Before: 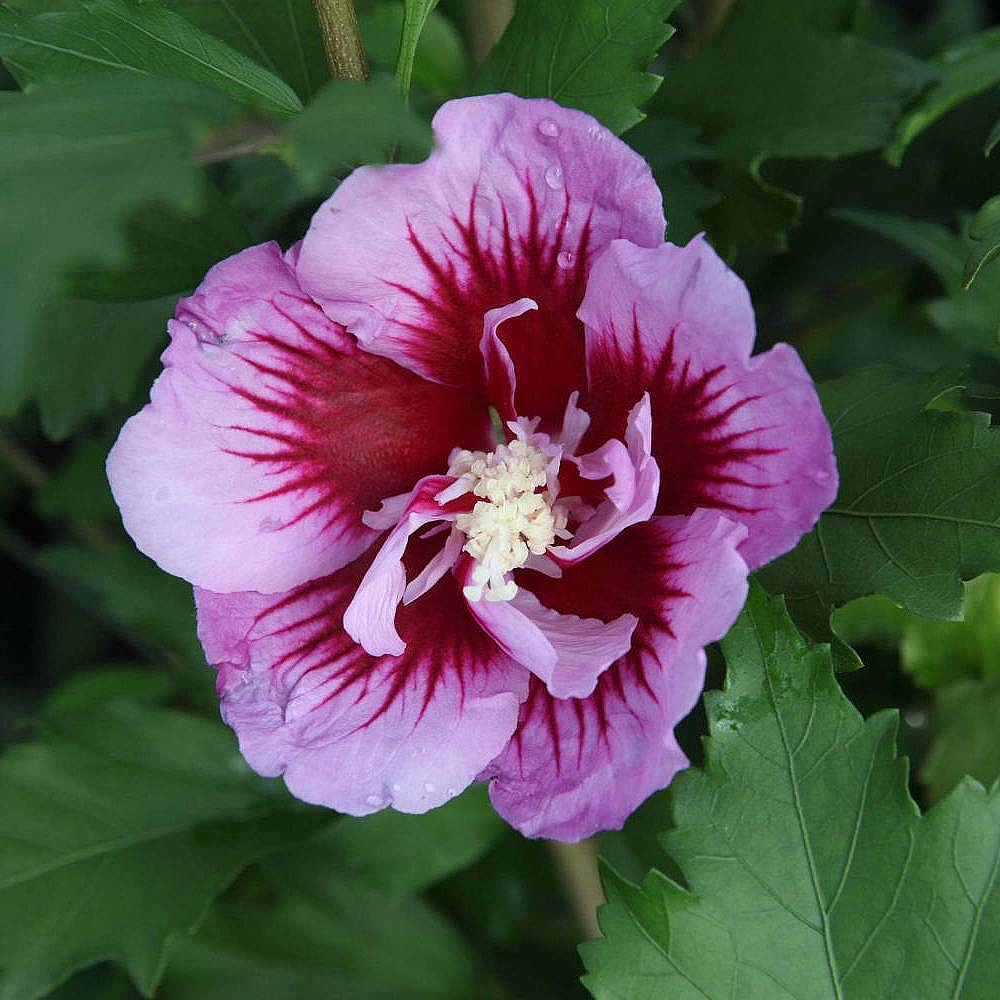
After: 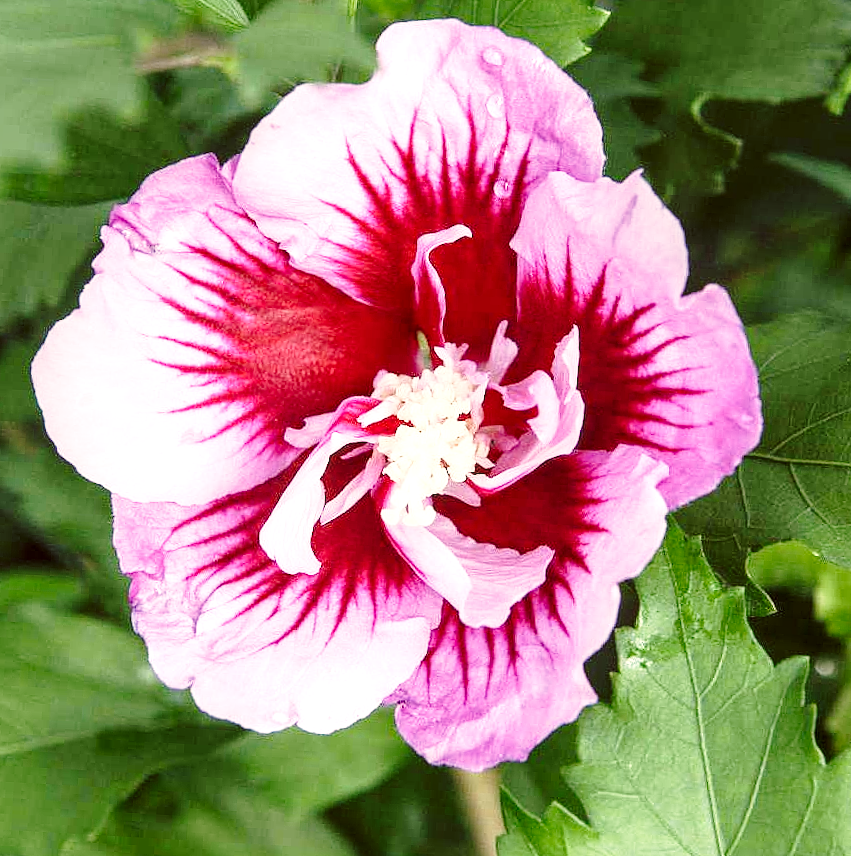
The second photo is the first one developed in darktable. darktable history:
exposure: black level correction 0, exposure 0.897 EV, compensate highlight preservation false
crop and rotate: angle -3.27°, left 5.367%, top 5.177%, right 4.749%, bottom 4.424%
color correction: highlights a* 6.2, highlights b* 7.7, shadows a* 5.68, shadows b* 7.49, saturation 0.909
local contrast: detail 130%
base curve: curves: ch0 [(0, 0) (0.028, 0.03) (0.121, 0.232) (0.46, 0.748) (0.859, 0.968) (1, 1)], preserve colors none
